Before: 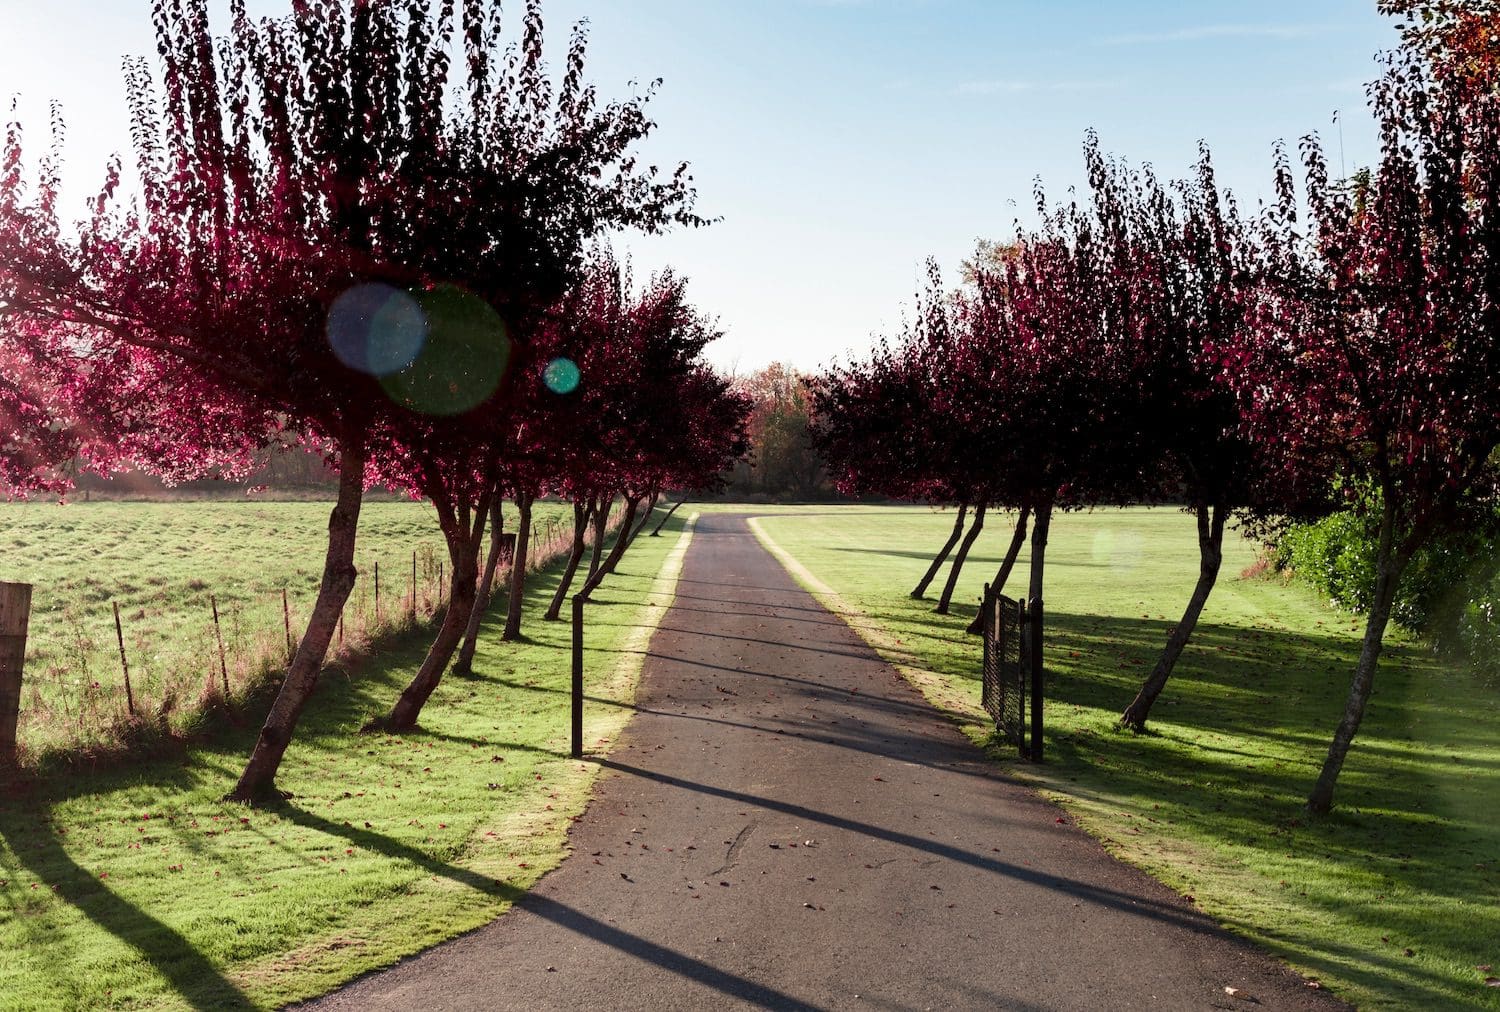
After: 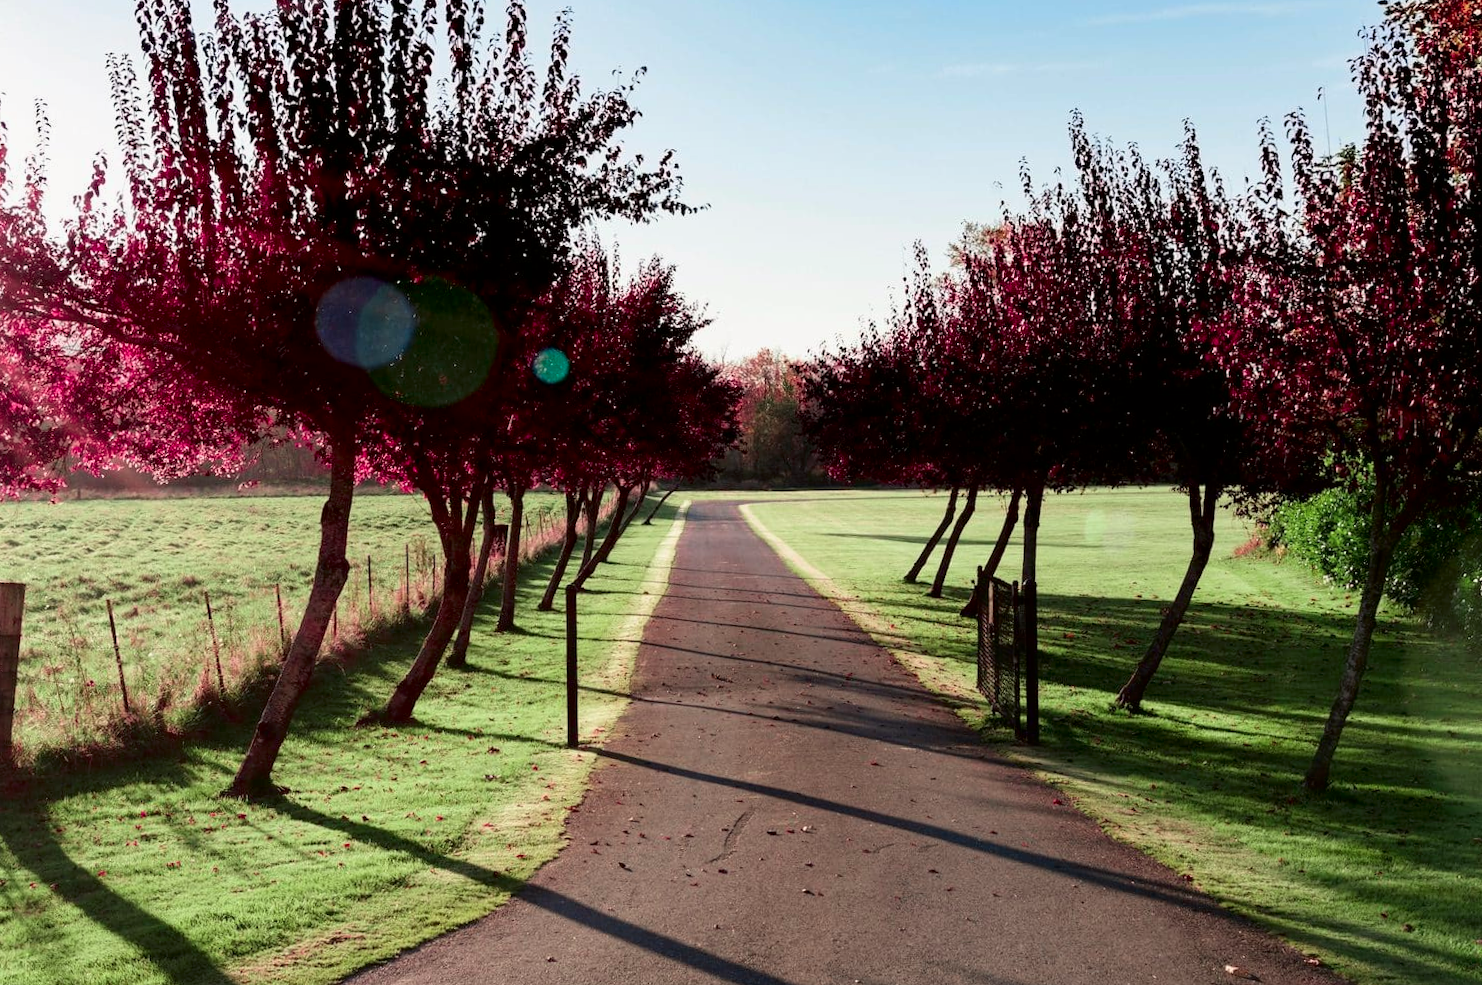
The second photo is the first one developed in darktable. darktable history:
tone curve: curves: ch0 [(0, 0) (0.059, 0.027) (0.162, 0.125) (0.304, 0.279) (0.547, 0.532) (0.828, 0.815) (1, 0.983)]; ch1 [(0, 0) (0.23, 0.166) (0.34, 0.298) (0.371, 0.334) (0.435, 0.413) (0.477, 0.469) (0.499, 0.498) (0.529, 0.544) (0.559, 0.587) (0.743, 0.798) (1, 1)]; ch2 [(0, 0) (0.431, 0.414) (0.498, 0.503) (0.524, 0.531) (0.568, 0.567) (0.6, 0.597) (0.643, 0.631) (0.74, 0.721) (1, 1)], color space Lab, independent channels, preserve colors none
rotate and perspective: rotation -1°, crop left 0.011, crop right 0.989, crop top 0.025, crop bottom 0.975
